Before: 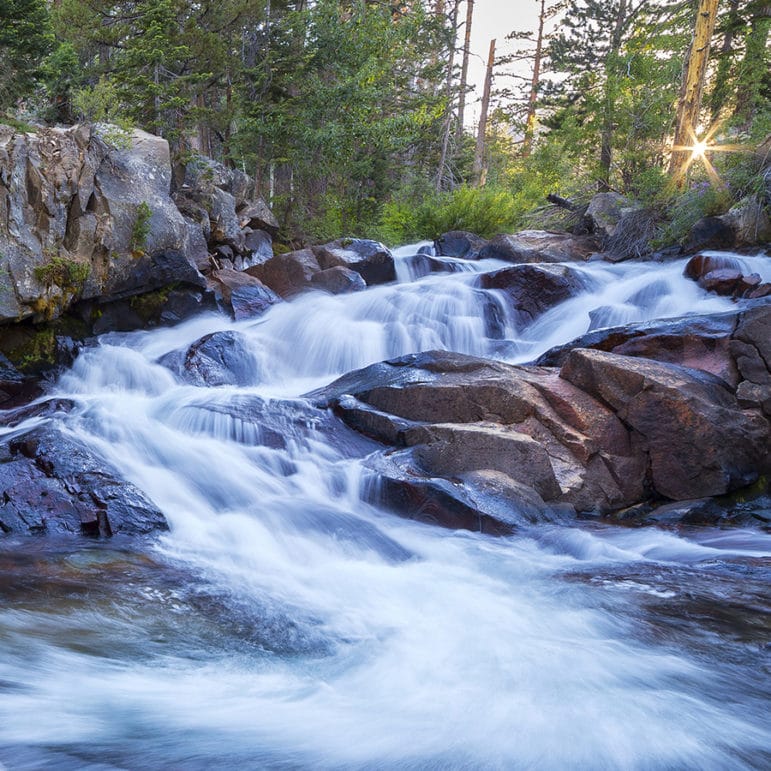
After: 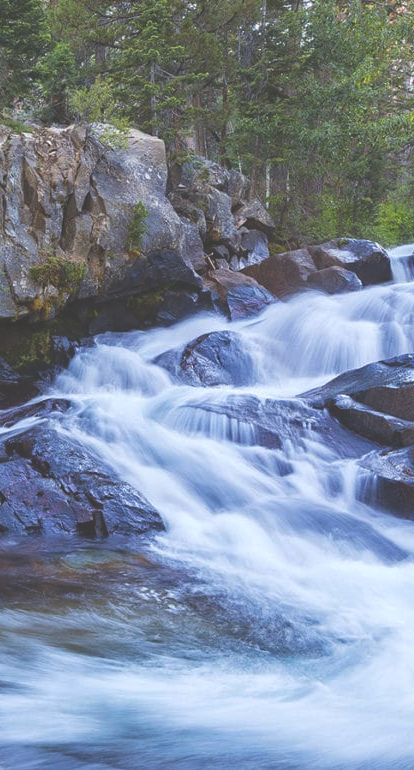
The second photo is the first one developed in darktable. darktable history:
exposure: black level correction -0.041, exposure 0.064 EV, compensate highlight preservation false
crop: left 0.587%, right 45.588%, bottom 0.086%
contrast brightness saturation: contrast -0.02, brightness -0.01, saturation 0.03
haze removal: compatibility mode true, adaptive false
